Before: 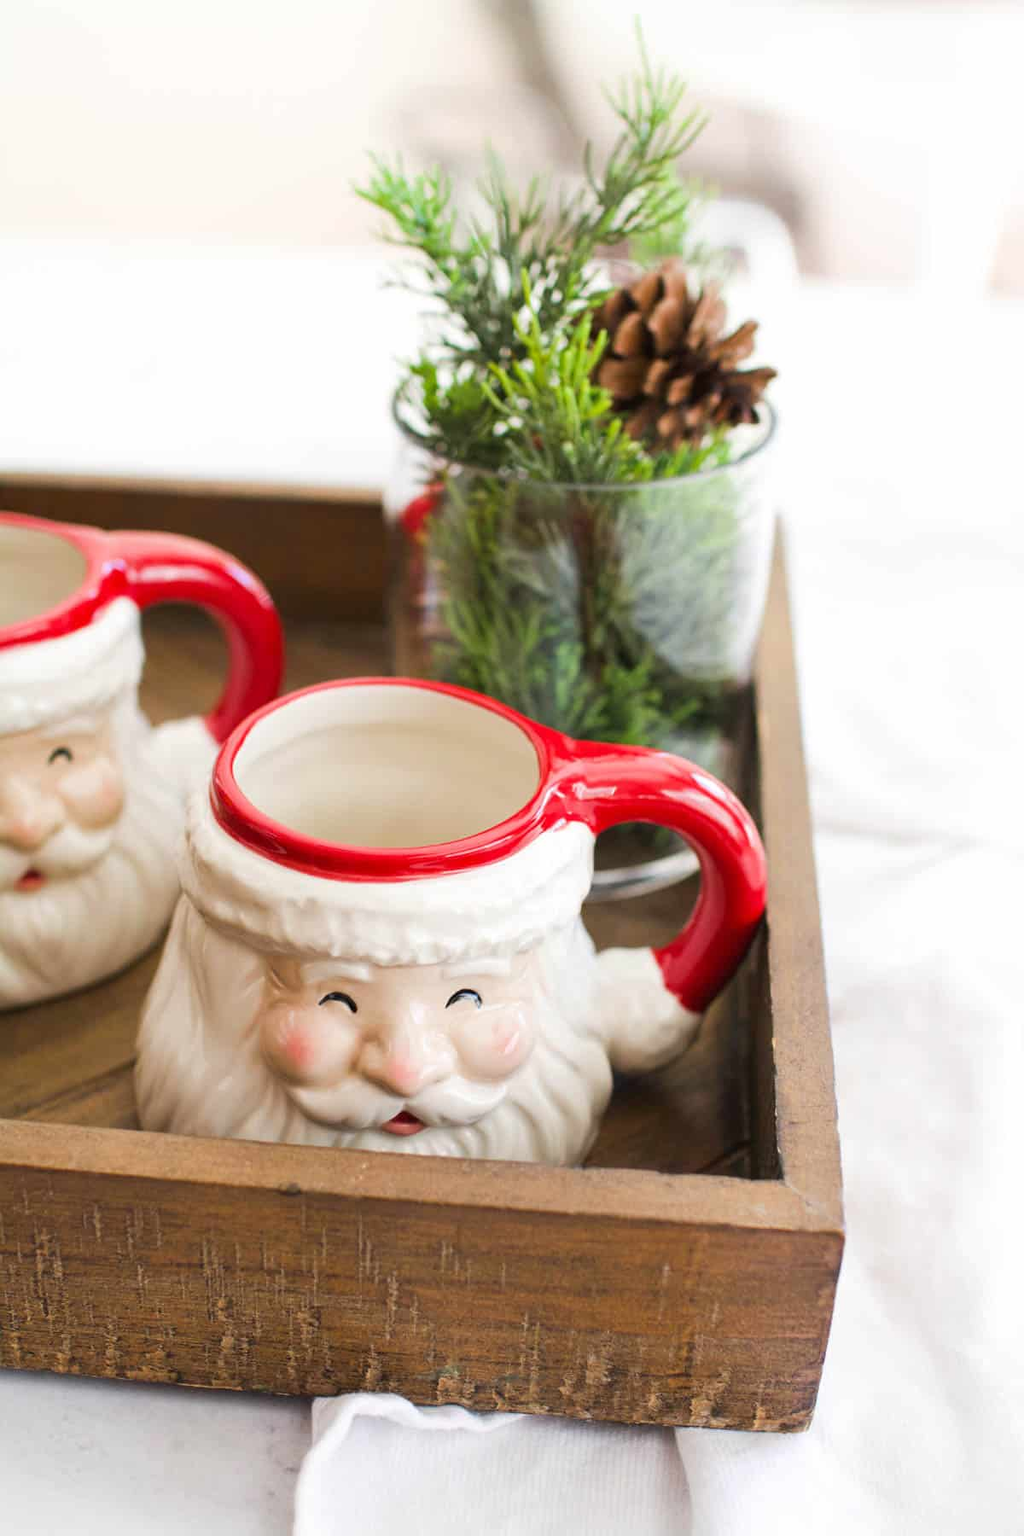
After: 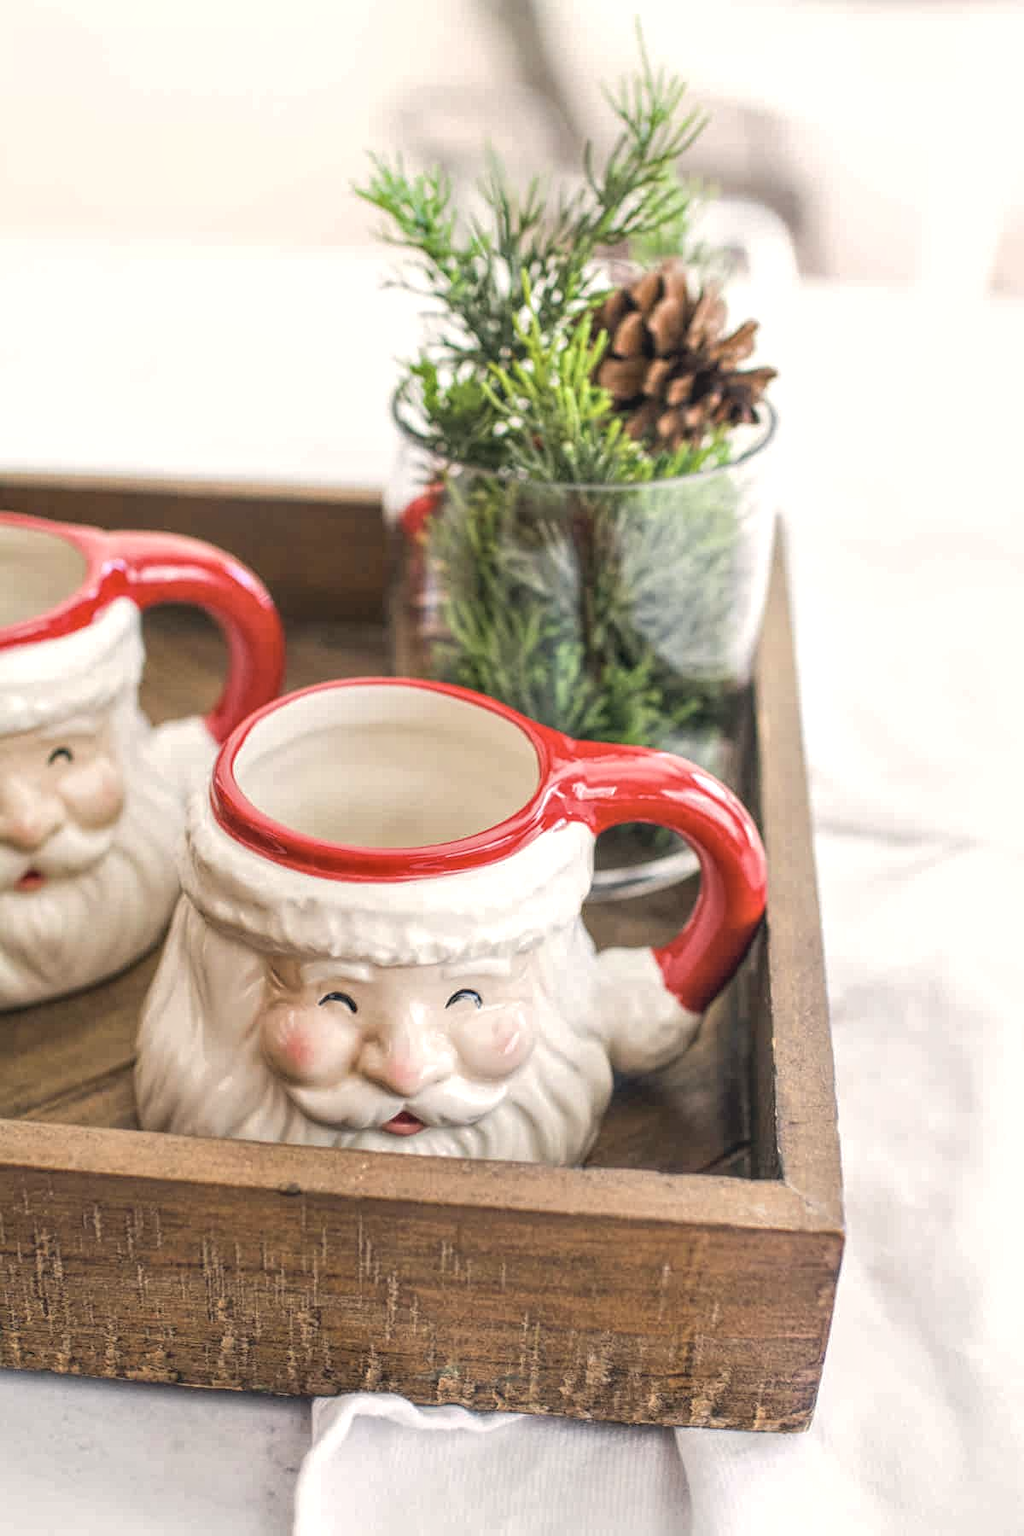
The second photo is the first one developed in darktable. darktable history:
local contrast: highlights 74%, shadows 55%, detail 177%, midtone range 0.212
exposure: black level correction 0.001, compensate highlight preservation false
color correction: highlights a* 2.9, highlights b* 5, shadows a* -2.36, shadows b* -4.88, saturation 0.806
